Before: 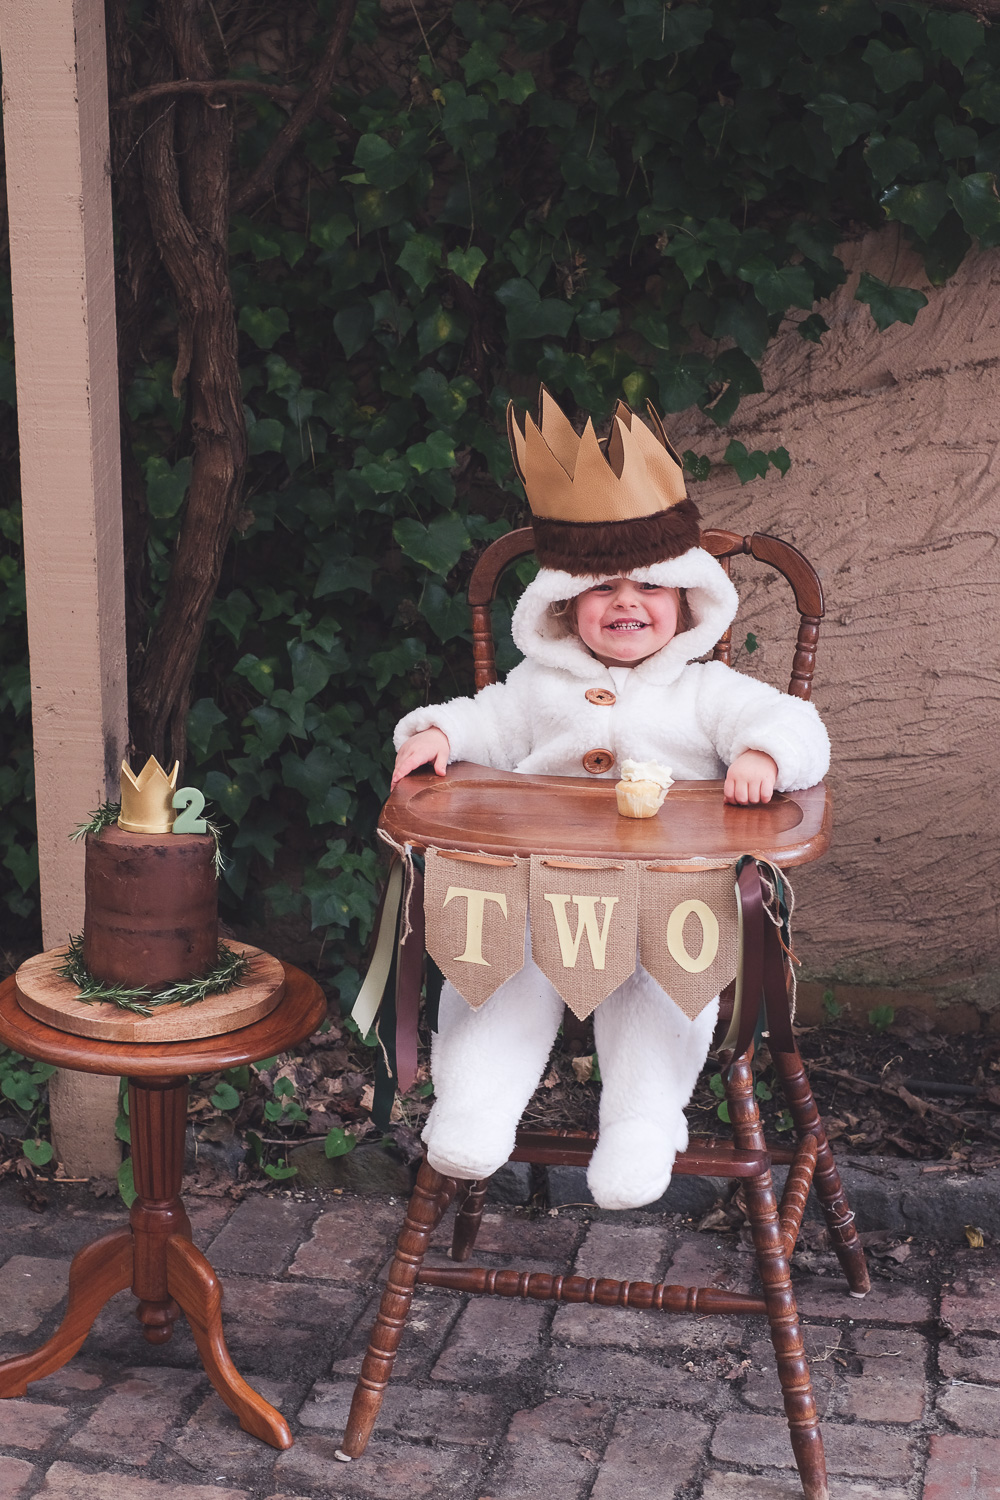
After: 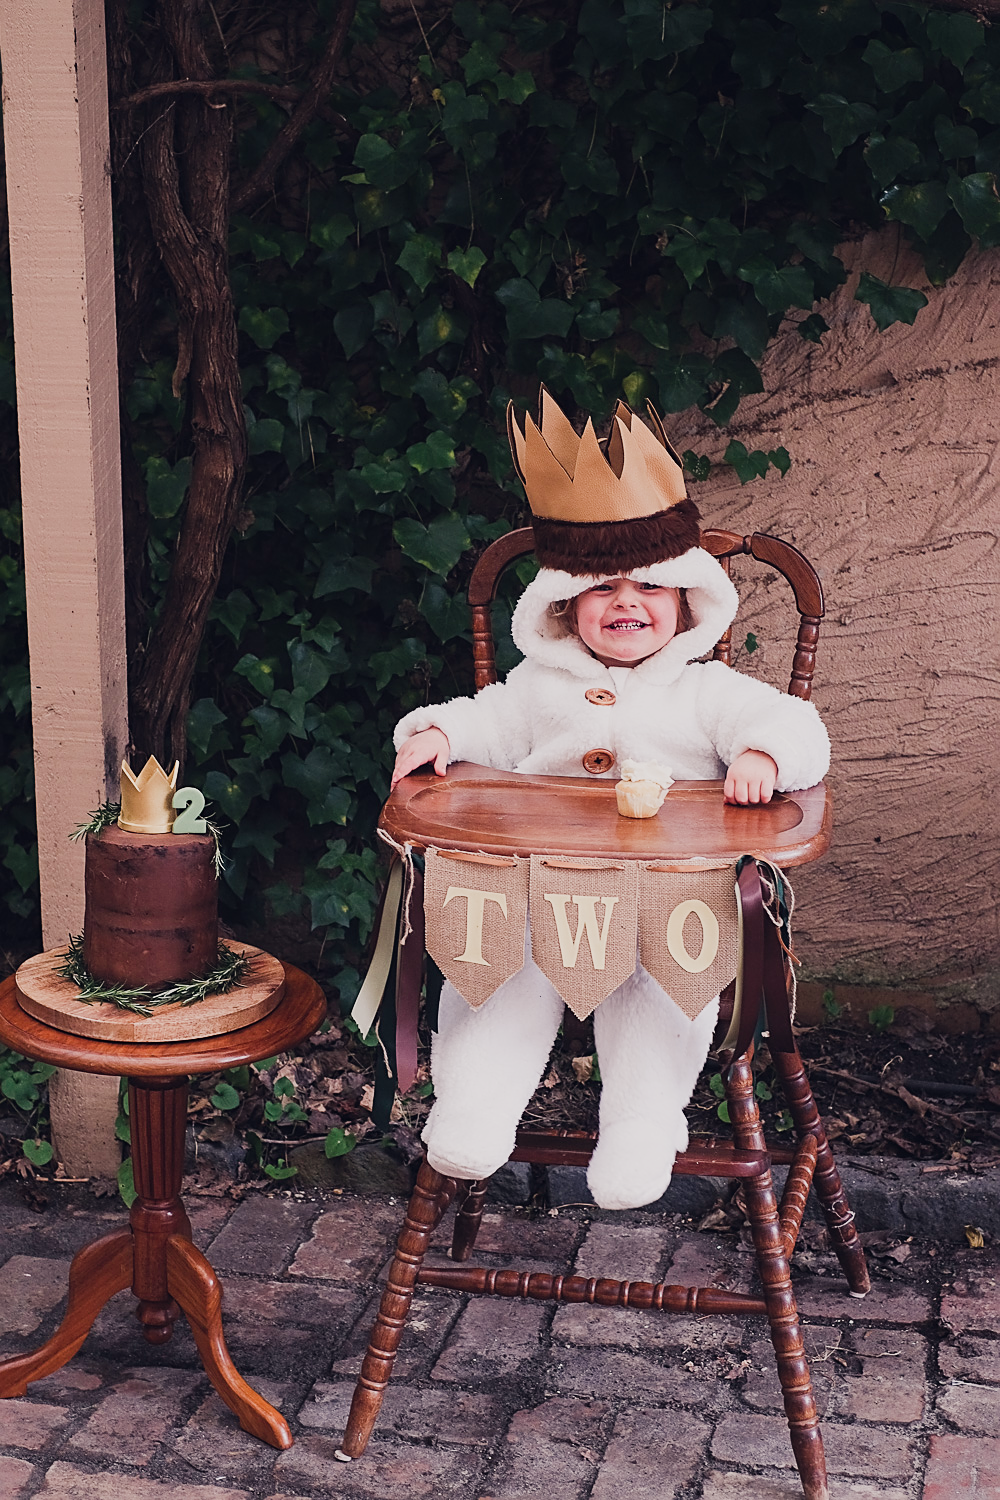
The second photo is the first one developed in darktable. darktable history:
color balance rgb: shadows lift › hue 87.51°, highlights gain › chroma 1.62%, highlights gain › hue 55.1°, global offset › chroma 0.06%, global offset › hue 253.66°, linear chroma grading › global chroma 0.5%
sigmoid: on, module defaults
sharpen: on, module defaults
